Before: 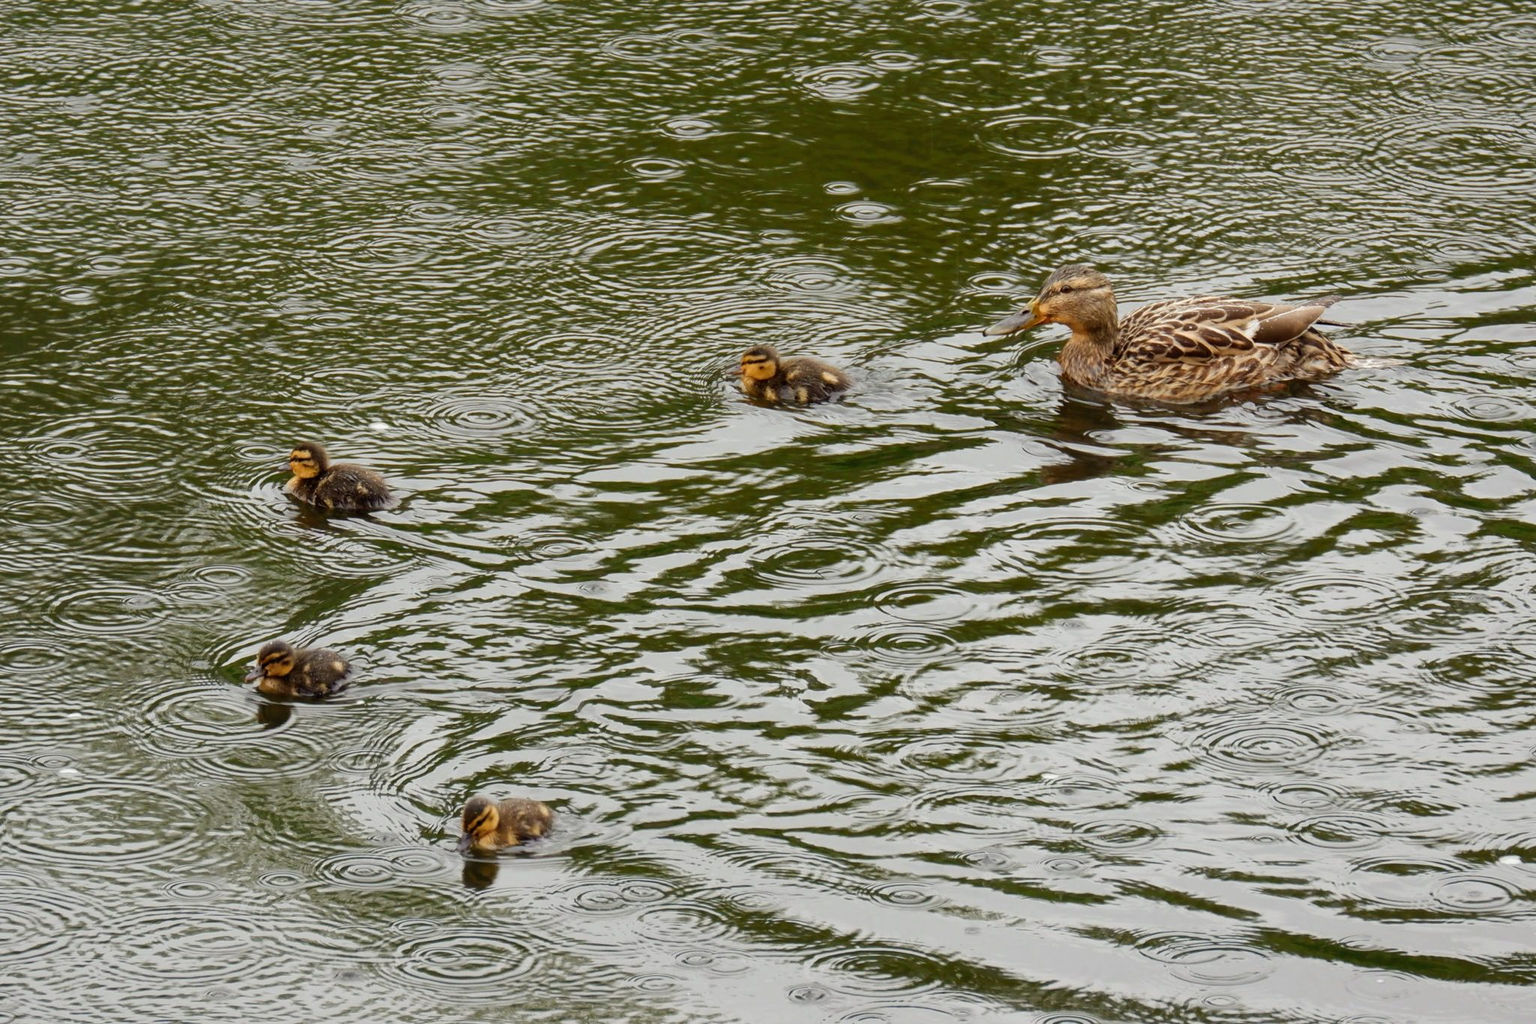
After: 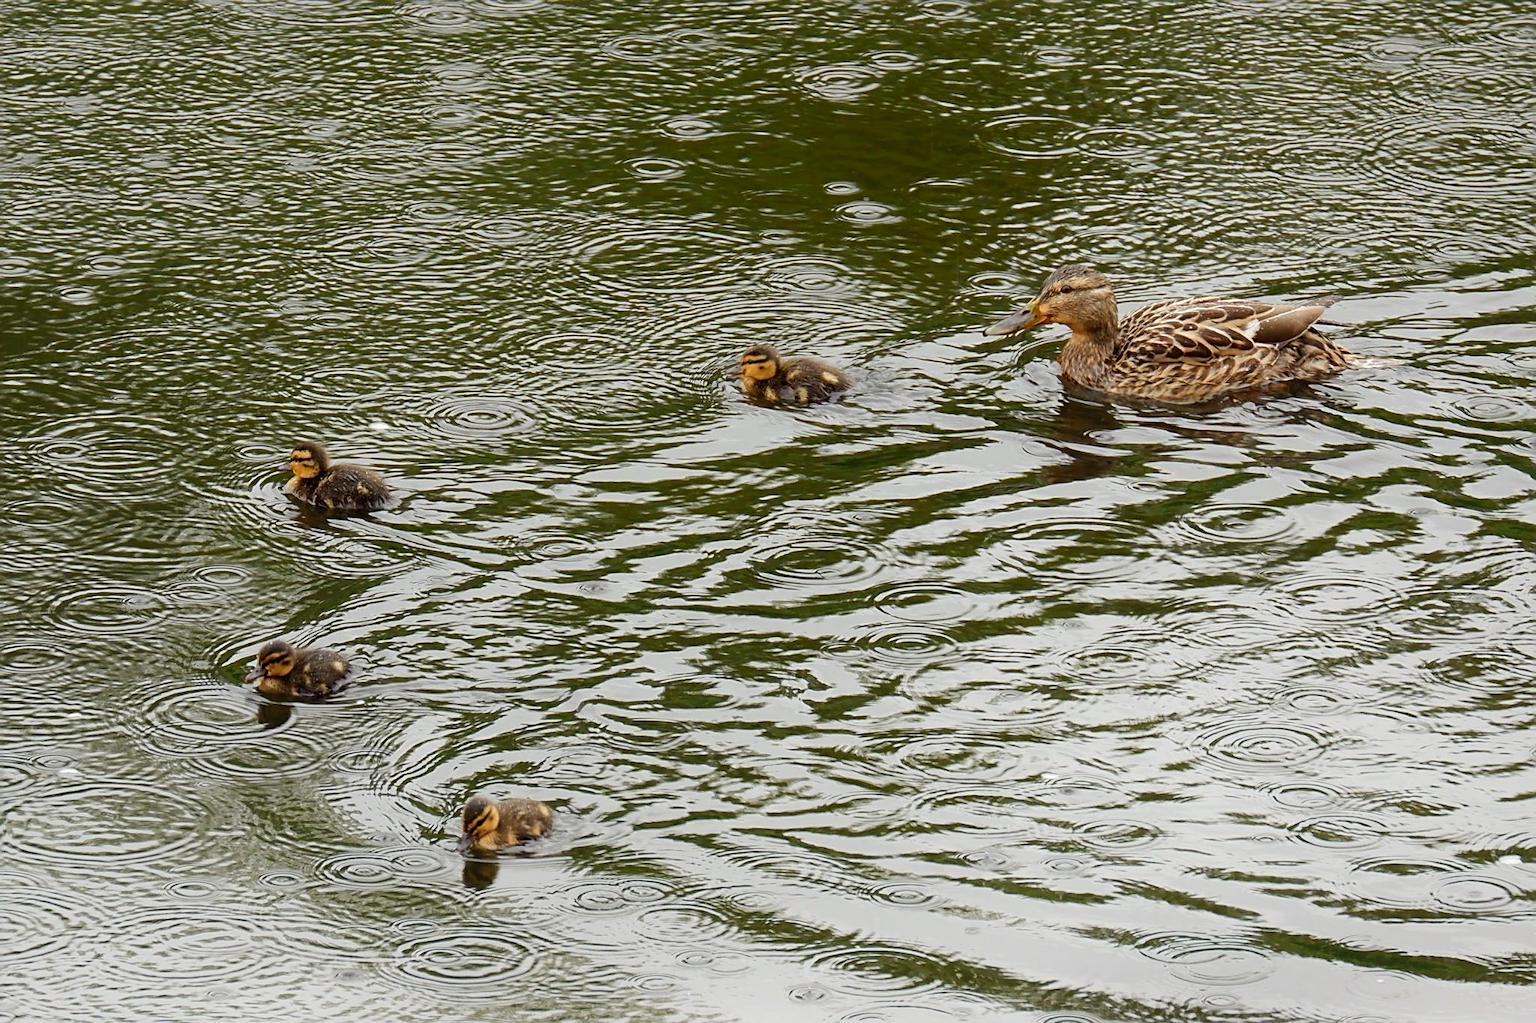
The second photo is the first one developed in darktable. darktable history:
sharpen: on, module defaults
shadows and highlights: shadows -54.3, highlights 86.09, soften with gaussian
